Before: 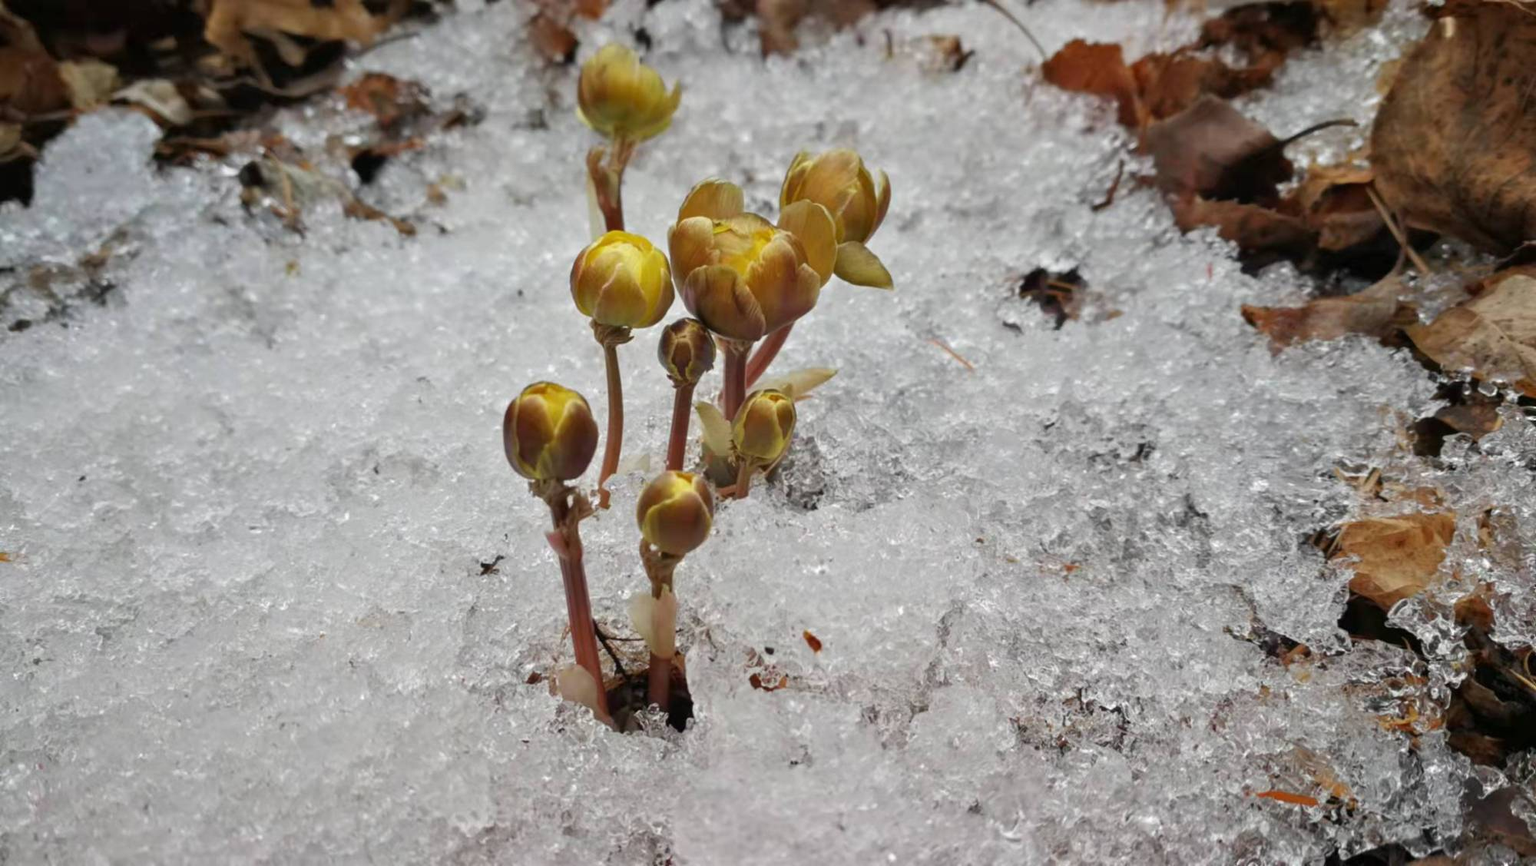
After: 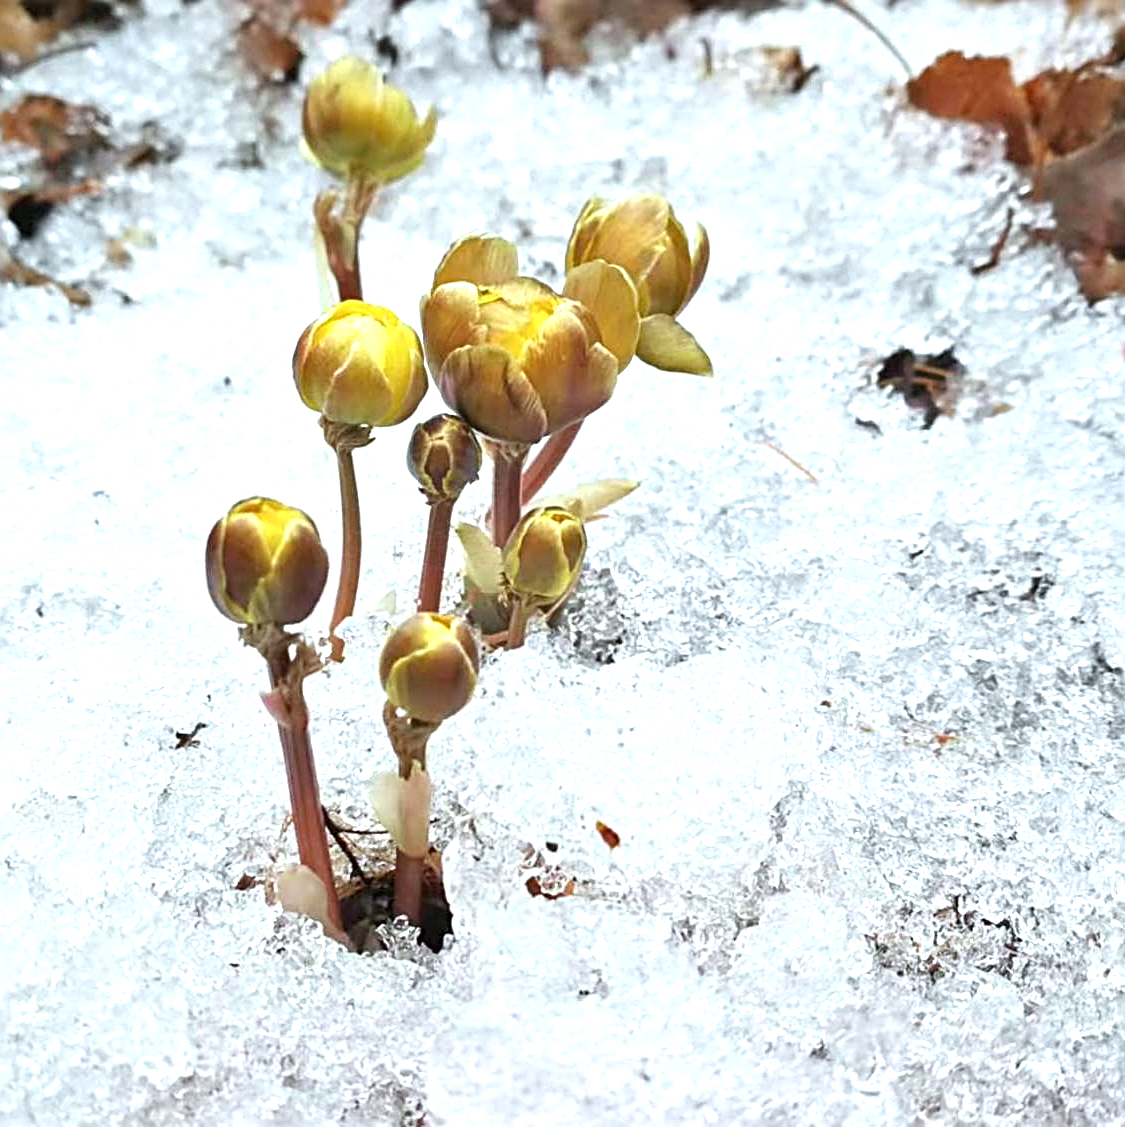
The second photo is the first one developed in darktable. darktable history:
contrast brightness saturation: saturation -0.04
crop and rotate: left 22.516%, right 21.234%
white balance: red 0.925, blue 1.046
sharpen: radius 2.817, amount 0.715
exposure: exposure 1.25 EV, compensate exposure bias true, compensate highlight preservation false
